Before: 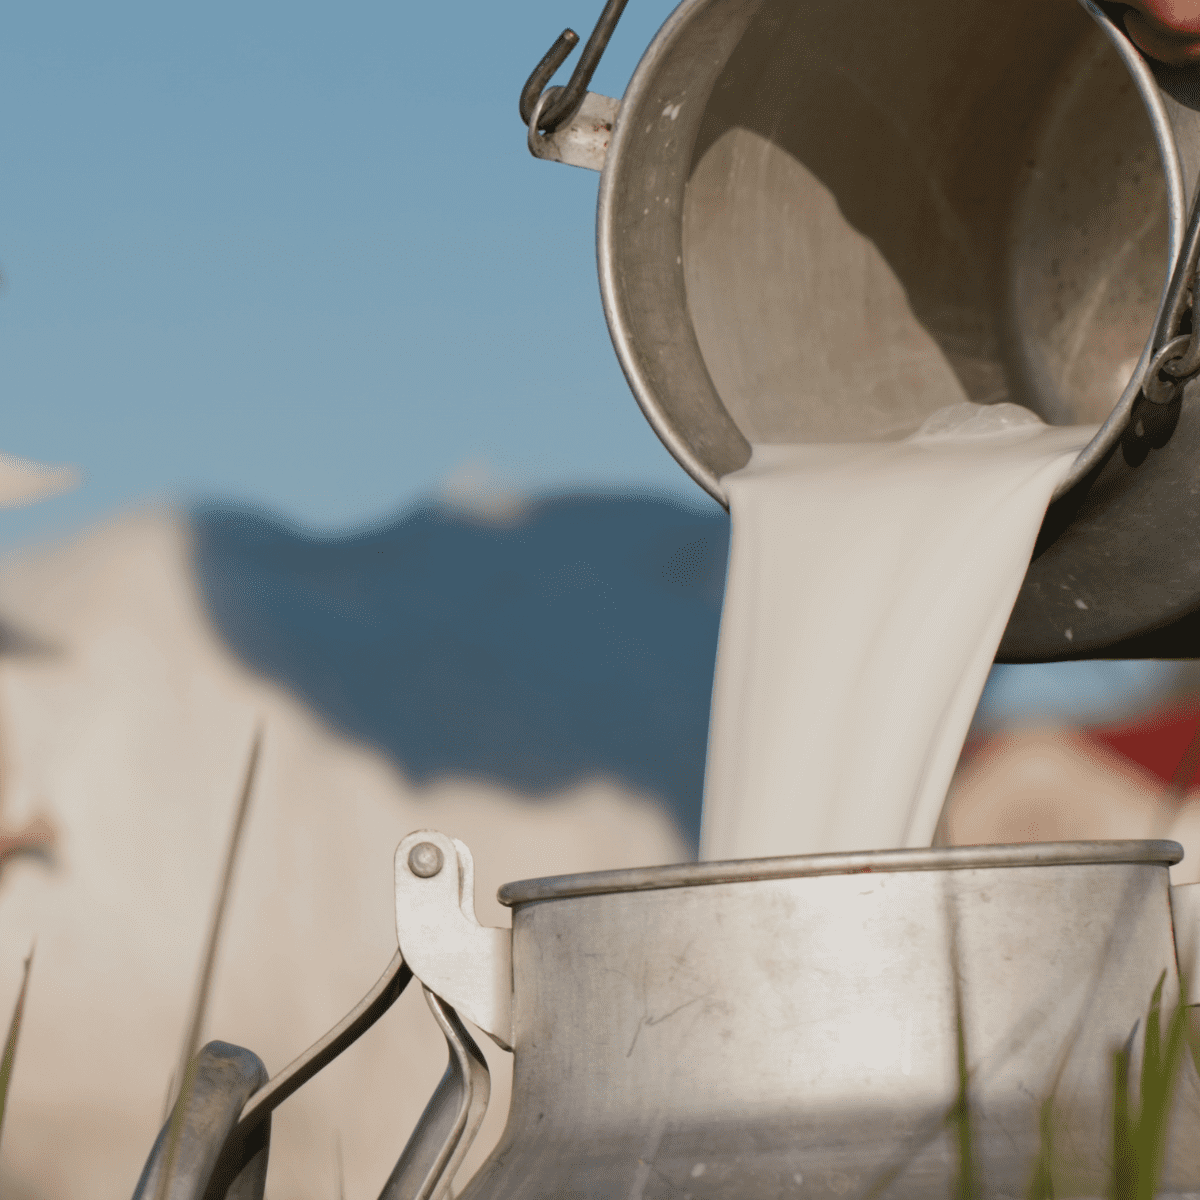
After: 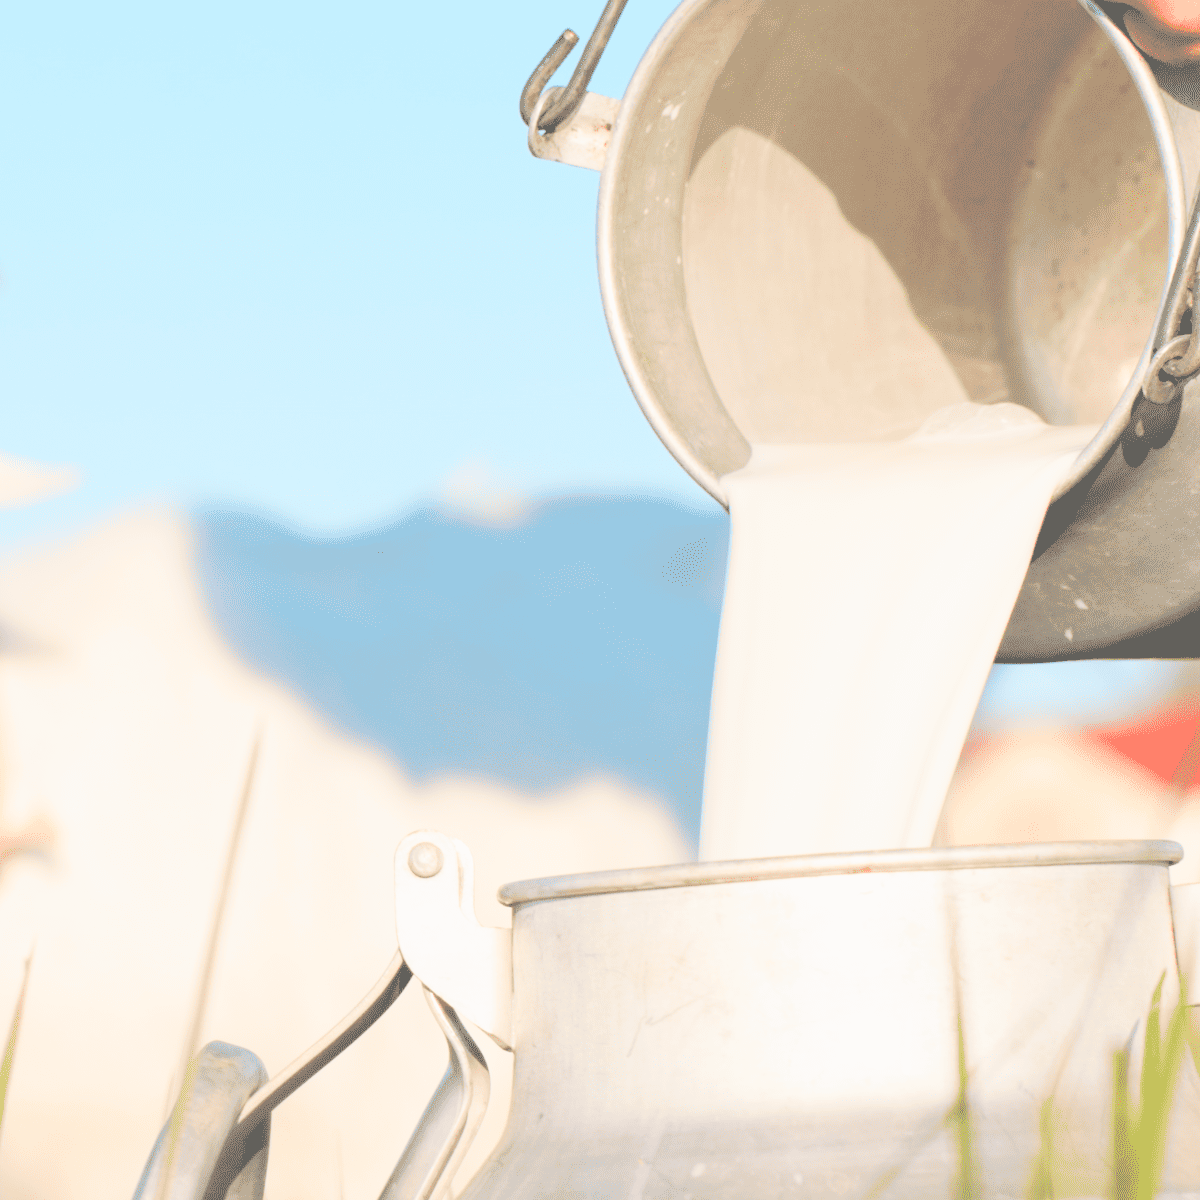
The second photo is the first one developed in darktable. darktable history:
contrast brightness saturation: brightness 1
base curve: curves: ch0 [(0, 0) (0.028, 0.03) (0.121, 0.232) (0.46, 0.748) (0.859, 0.968) (1, 1)], preserve colors none
